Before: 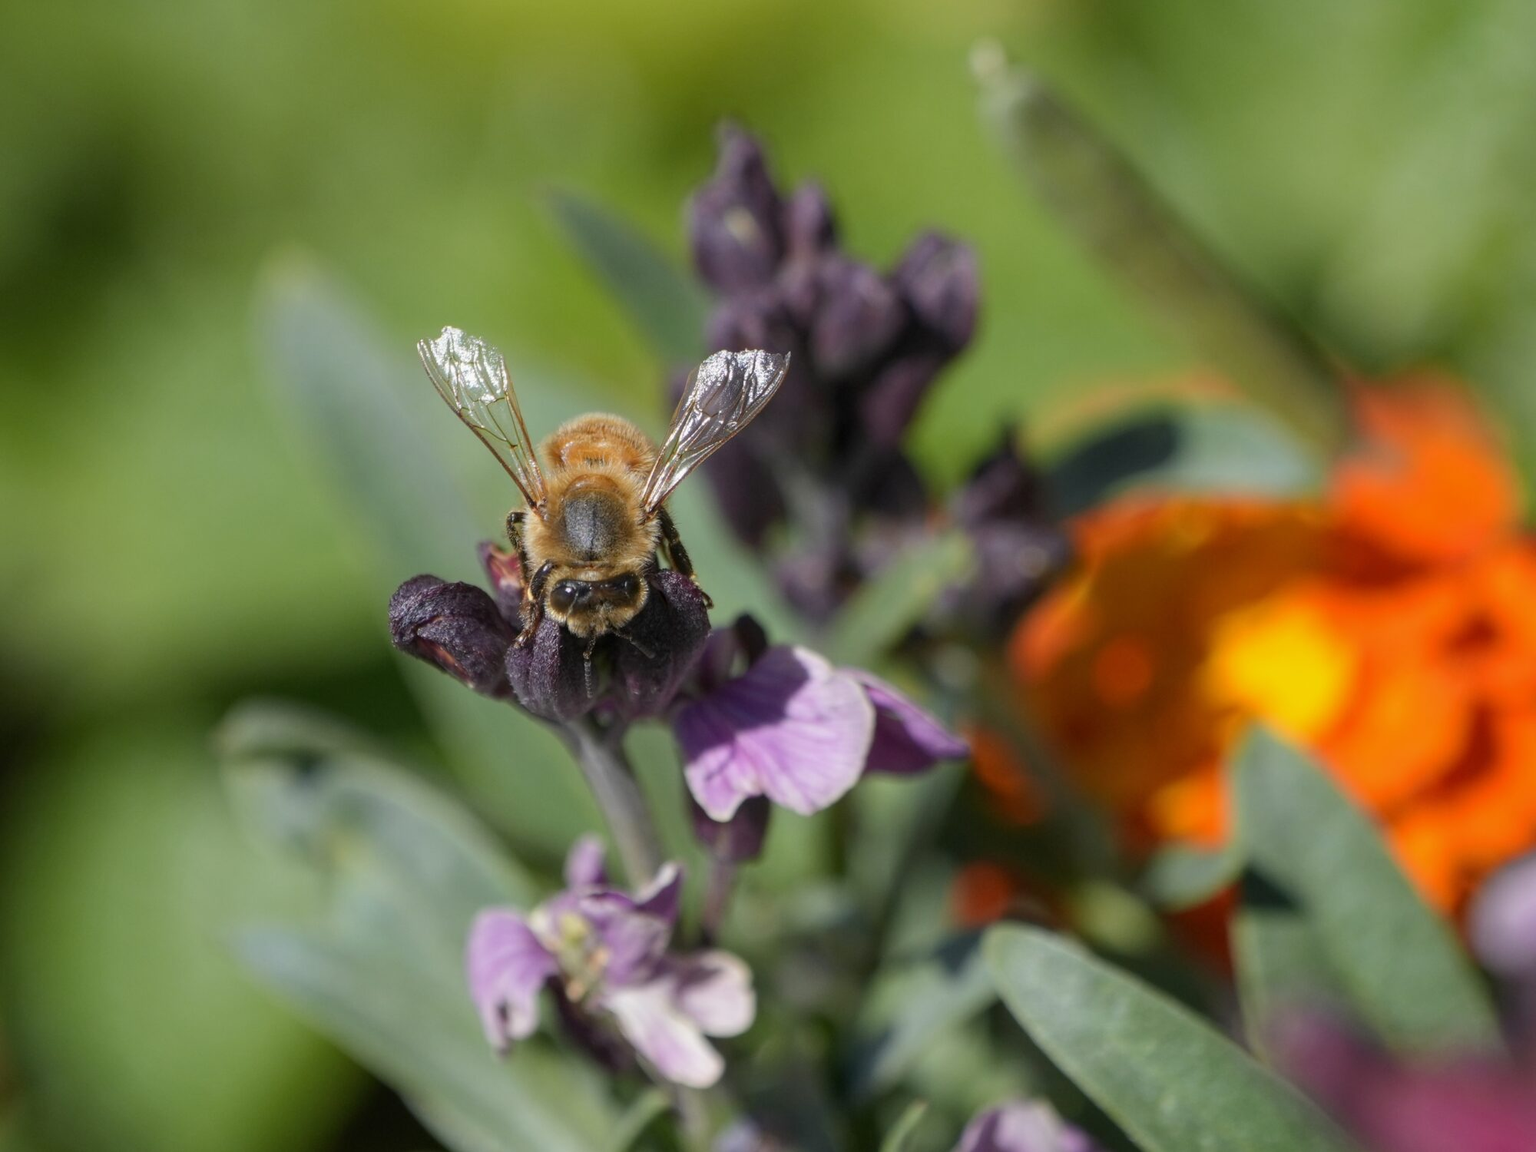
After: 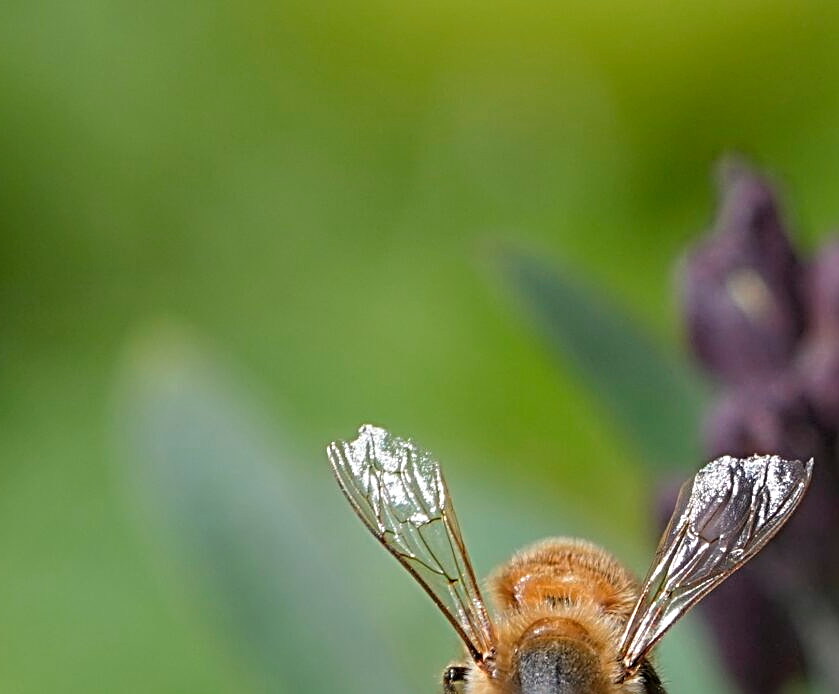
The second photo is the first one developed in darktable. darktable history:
crop and rotate: left 10.817%, top 0.062%, right 47.194%, bottom 53.626%
color balance rgb: on, module defaults
sharpen: radius 3.69, amount 0.928
